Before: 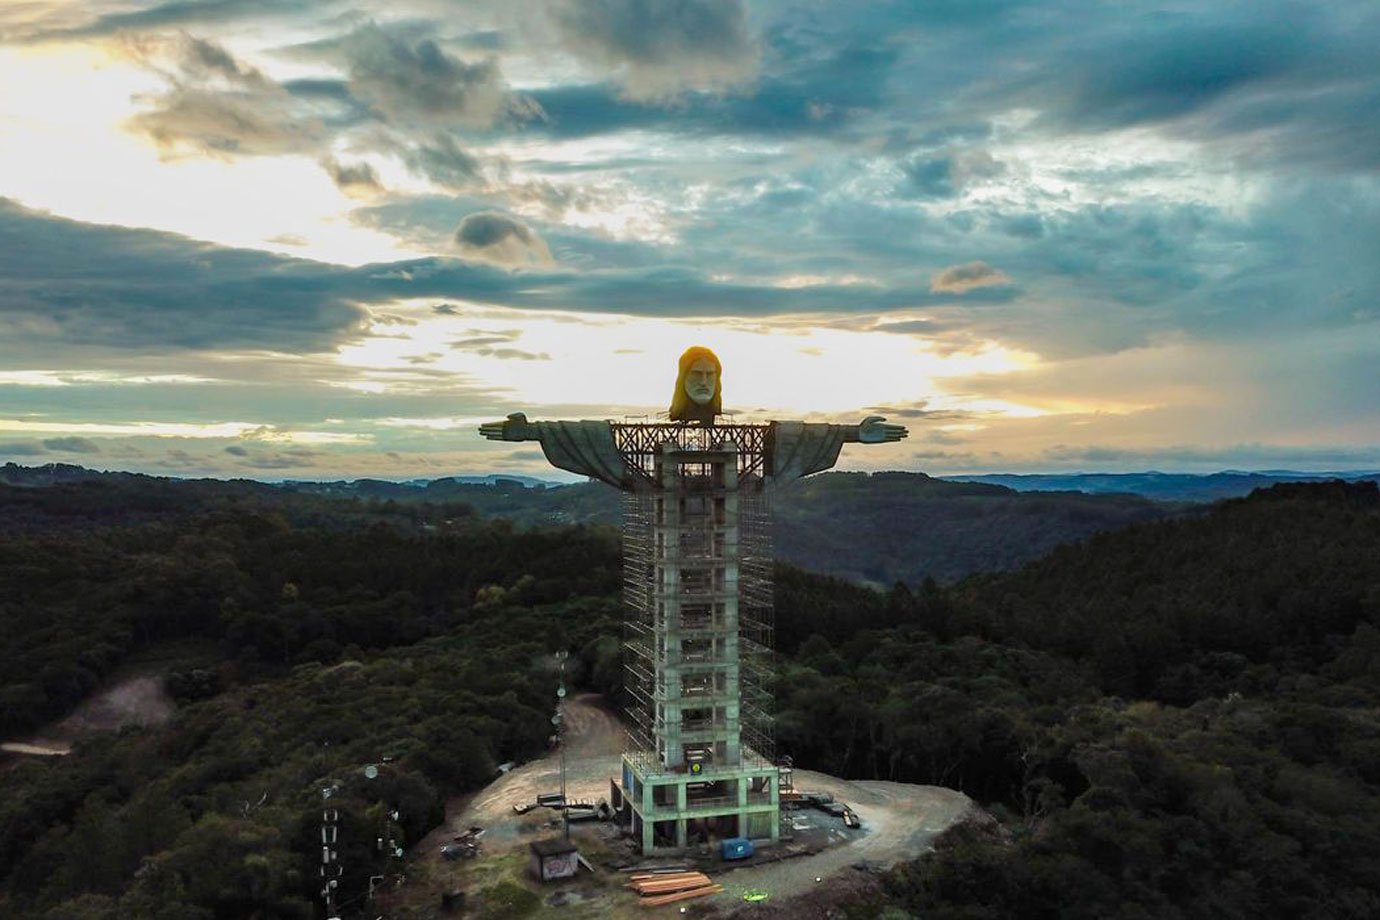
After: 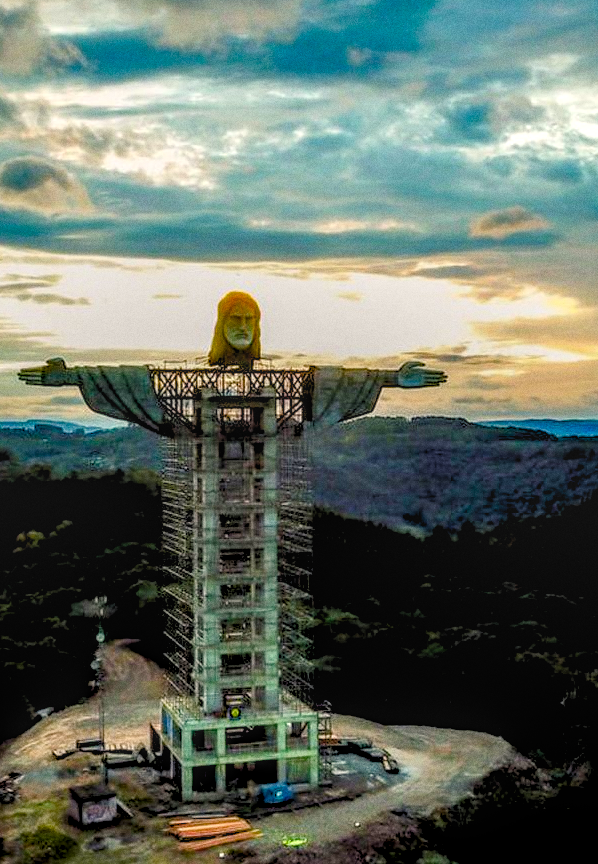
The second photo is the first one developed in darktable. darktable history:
rgb levels: levels [[0.013, 0.434, 0.89], [0, 0.5, 1], [0, 0.5, 1]]
color balance rgb: shadows lift › chroma 1%, shadows lift › hue 240.84°, highlights gain › chroma 2%, highlights gain › hue 73.2°, global offset › luminance -0.5%, perceptual saturation grading › global saturation 20%, perceptual saturation grading › highlights -25%, perceptual saturation grading › shadows 50%, global vibrance 25.26%
white balance: emerald 1
local contrast: highlights 0%, shadows 0%, detail 133%
grain: coarseness 0.09 ISO
crop: left 33.452%, top 6.025%, right 23.155%
